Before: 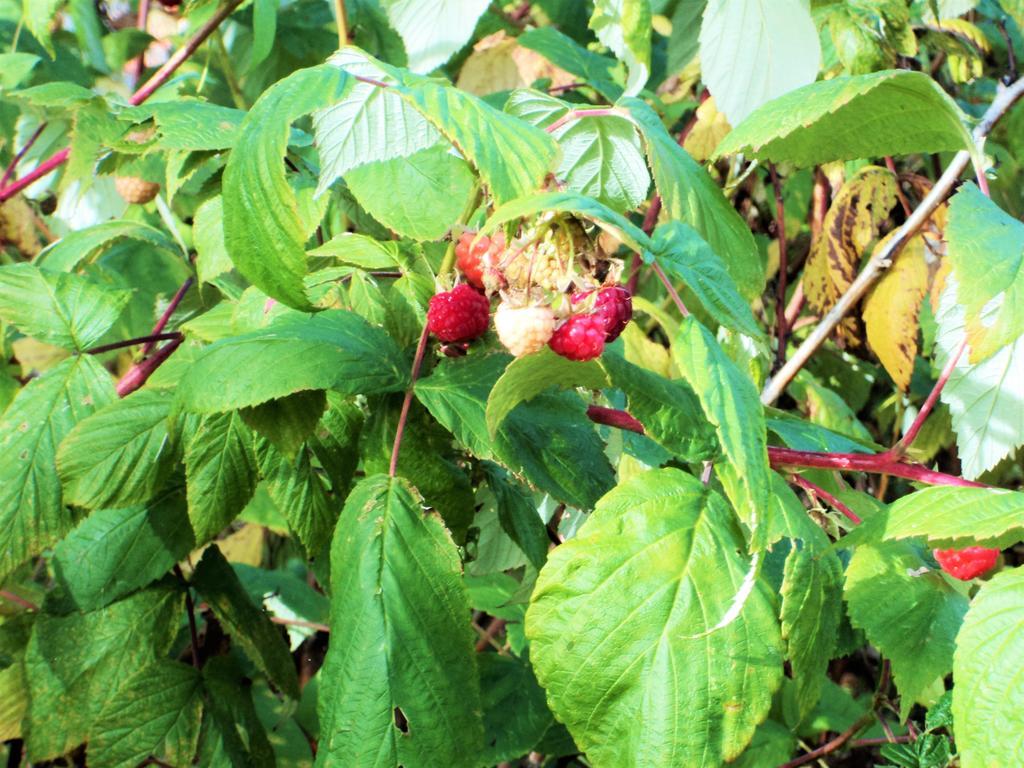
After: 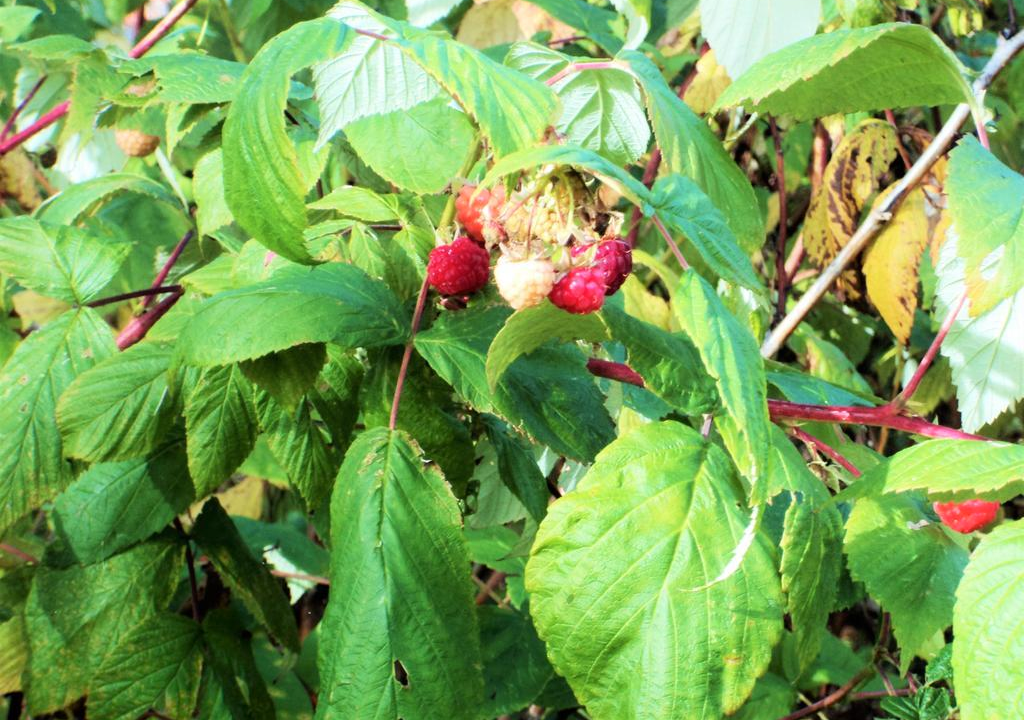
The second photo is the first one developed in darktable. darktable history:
crop and rotate: top 6.25%
shadows and highlights: shadows -70, highlights 35, soften with gaussian
